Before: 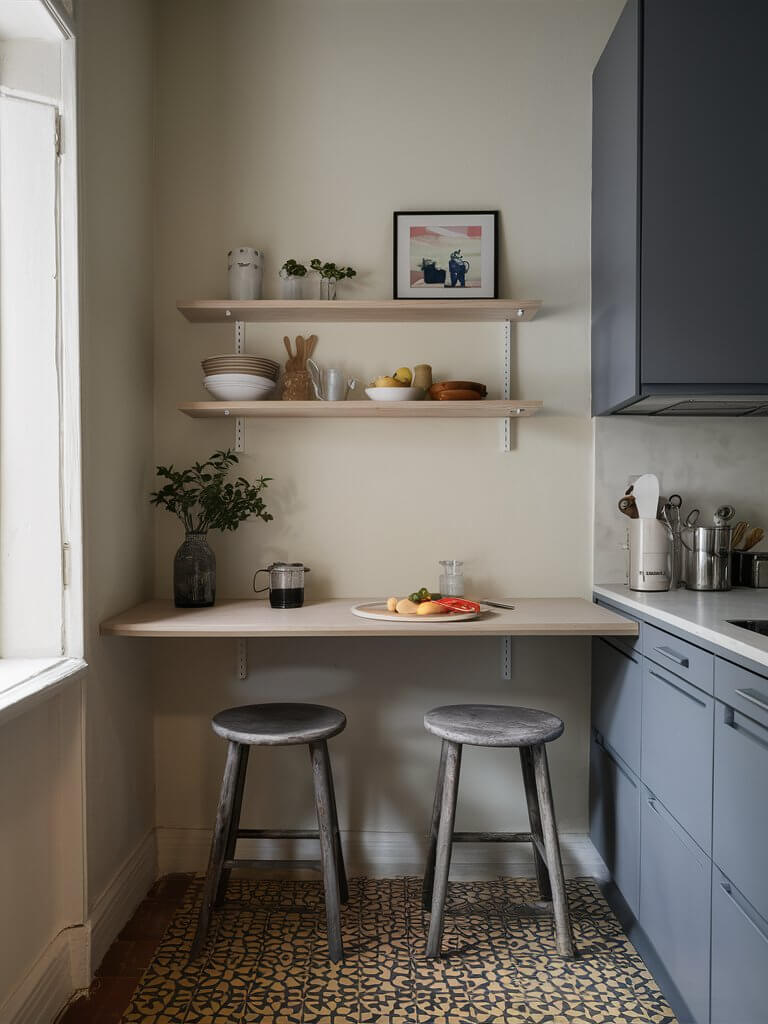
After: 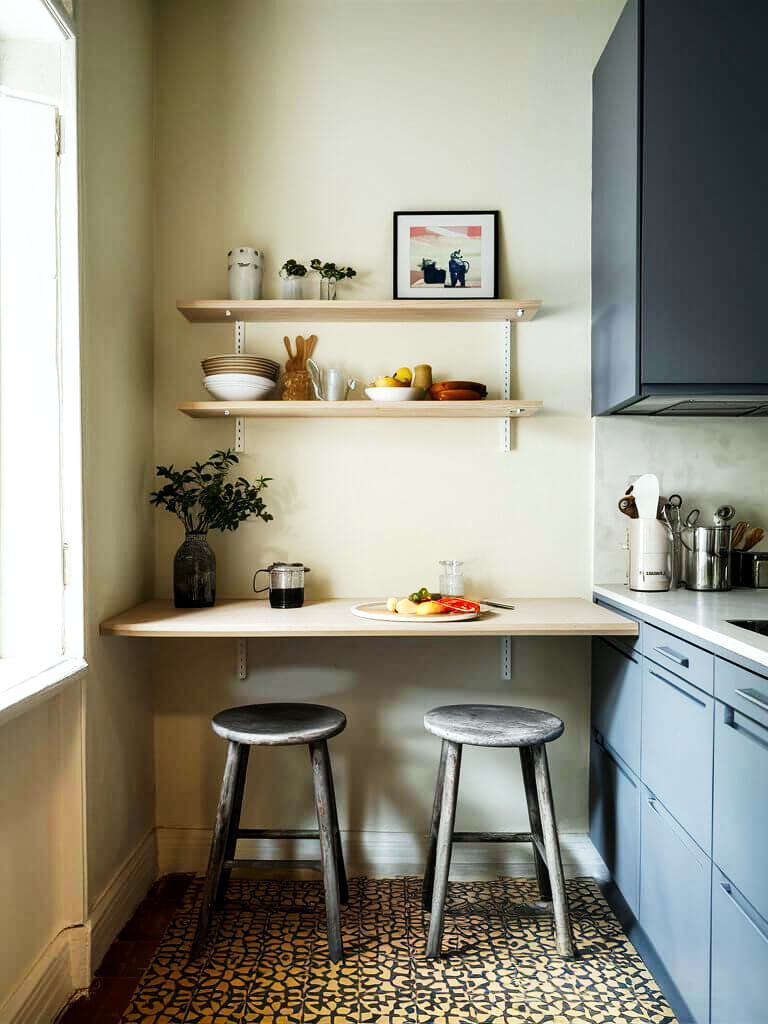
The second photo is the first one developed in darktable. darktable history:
exposure: exposure -0.259 EV, compensate highlight preservation false
color calibration: output colorfulness [0, 0.315, 0, 0], illuminant Planckian (black body), x 0.352, y 0.353, temperature 4766.5 K
local contrast: highlights 105%, shadows 97%, detail 119%, midtone range 0.2
base curve: curves: ch0 [(0, 0) (0.007, 0.004) (0.027, 0.03) (0.046, 0.07) (0.207, 0.54) (0.442, 0.872) (0.673, 0.972) (1, 1)], preserve colors none
